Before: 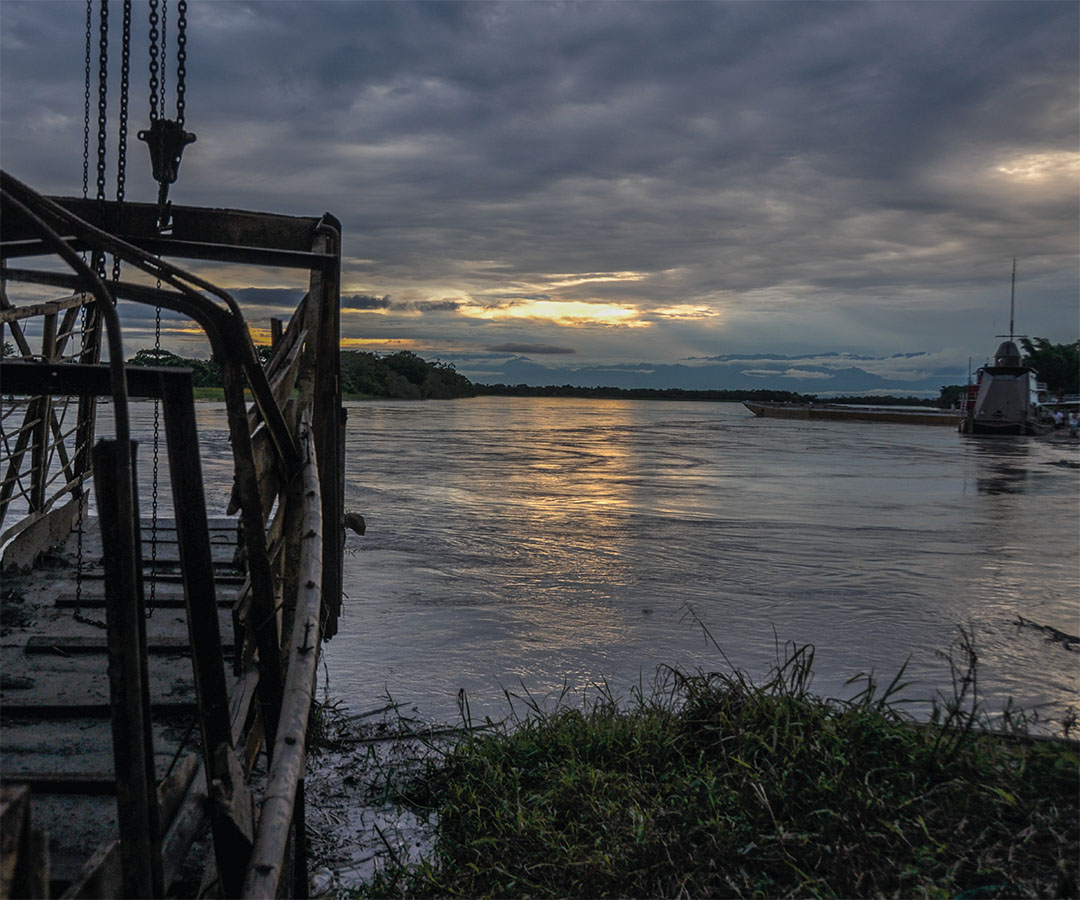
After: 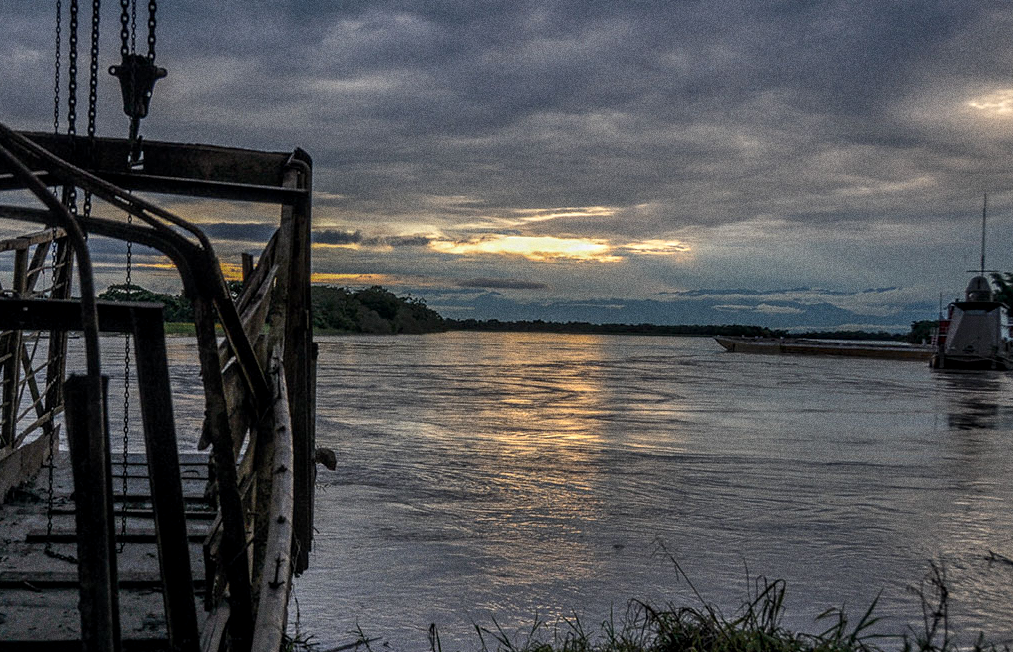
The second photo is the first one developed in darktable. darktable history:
local contrast: on, module defaults
crop: left 2.737%, top 7.287%, right 3.421%, bottom 20.179%
grain: coarseness 0.09 ISO, strength 40%
